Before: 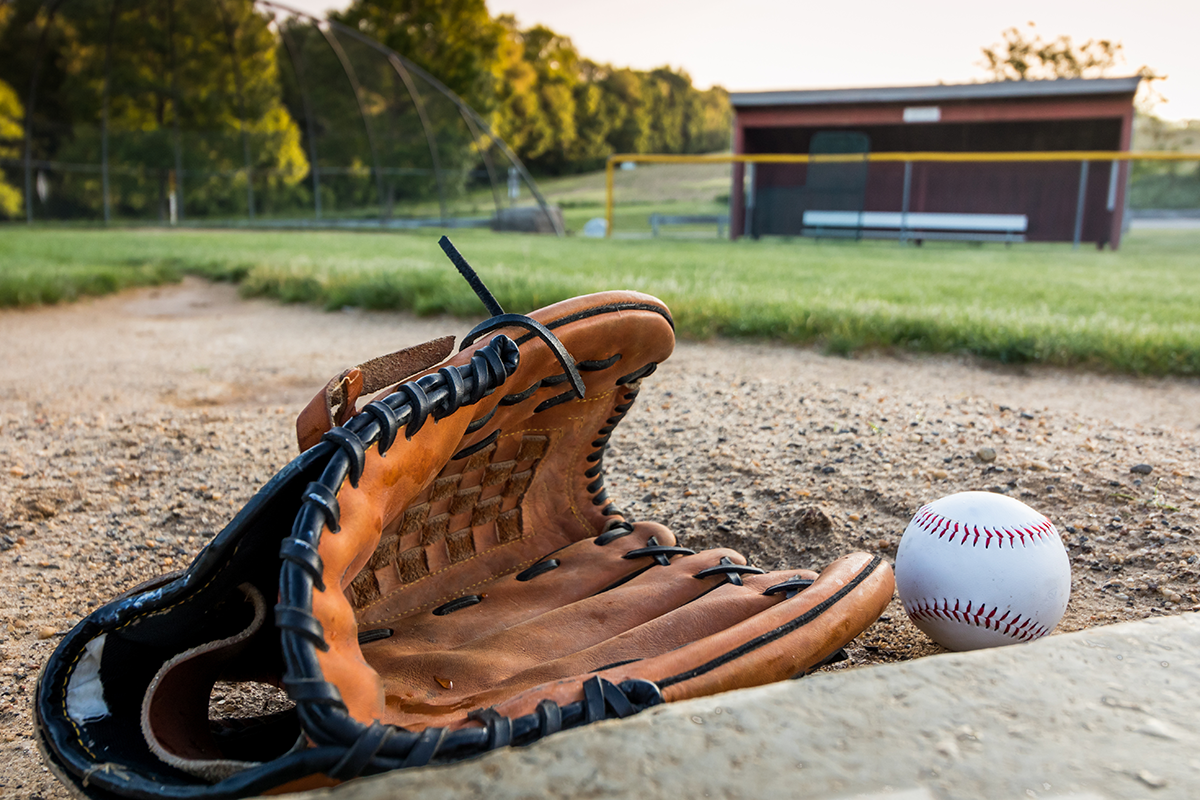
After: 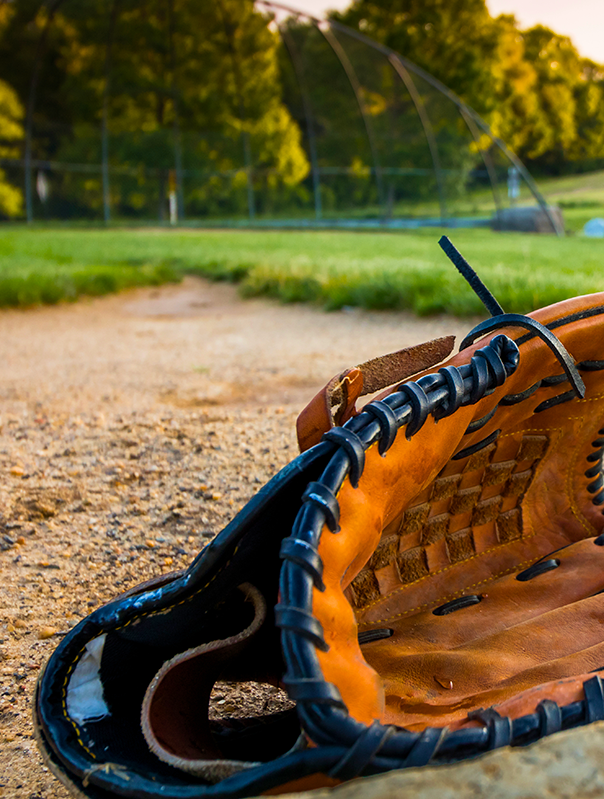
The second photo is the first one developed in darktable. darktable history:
color balance rgb: linear chroma grading › global chroma 9.797%, perceptual saturation grading › global saturation 29.617%, global vibrance 20%
crop and rotate: left 0.058%, top 0%, right 49.586%
velvia: on, module defaults
